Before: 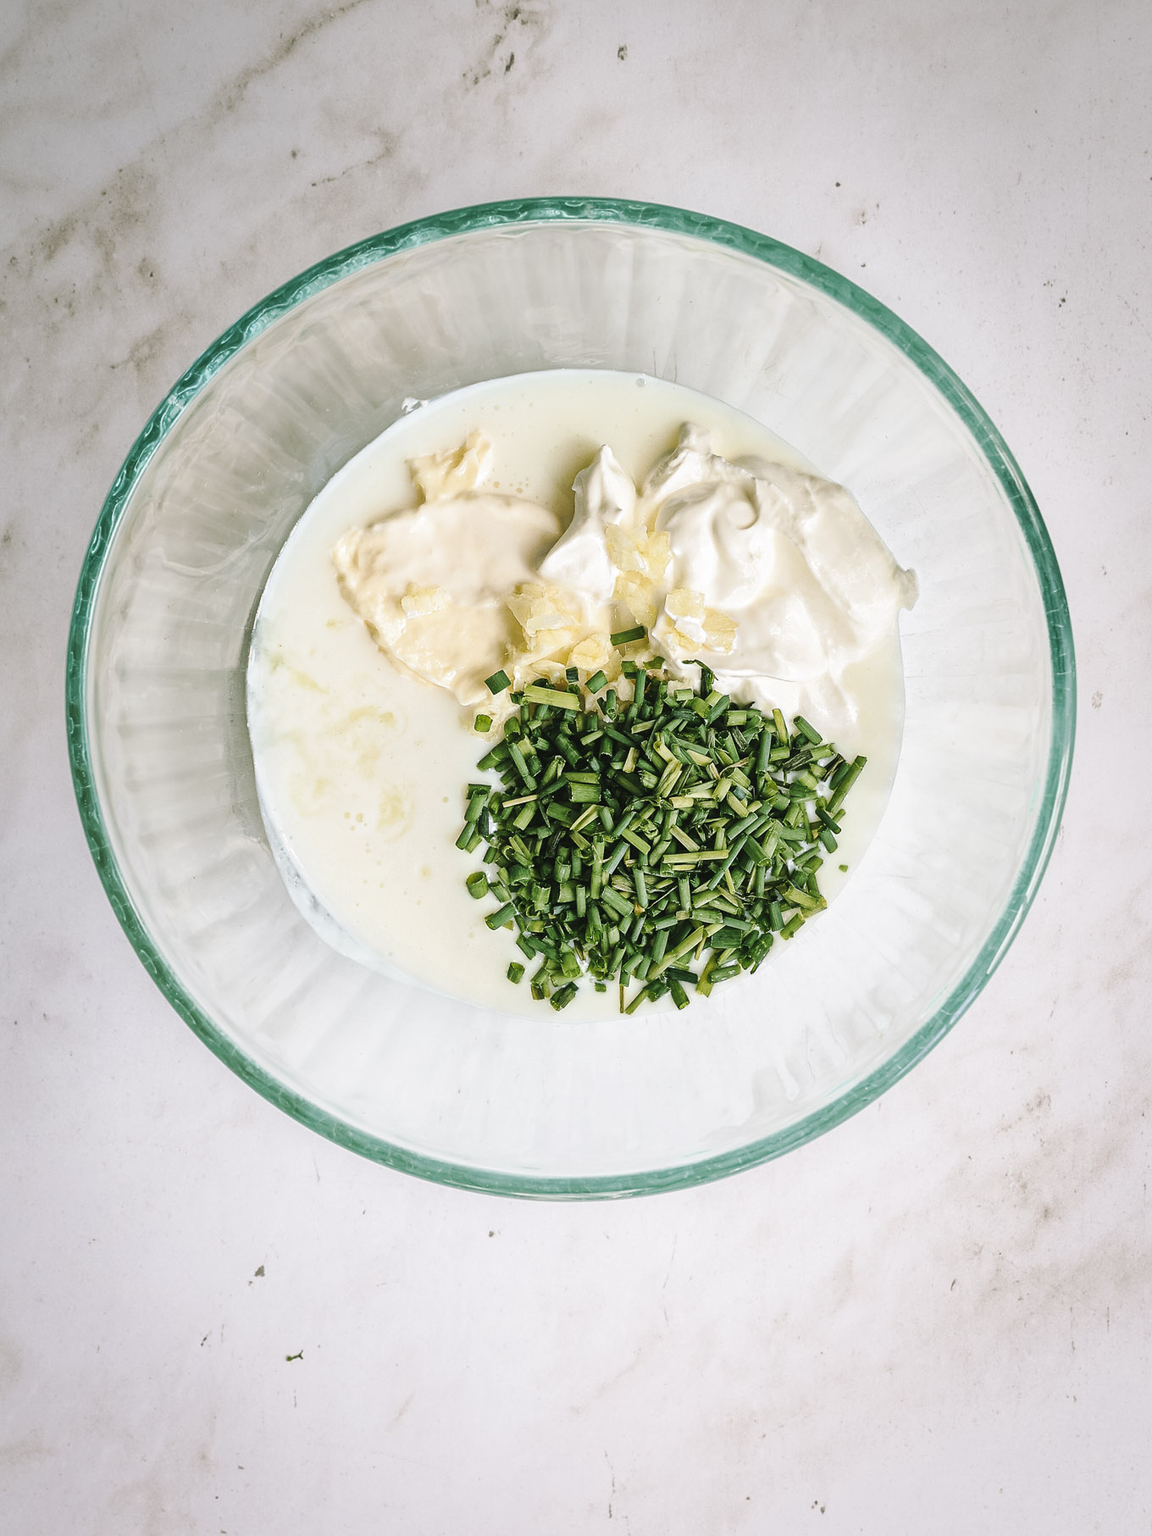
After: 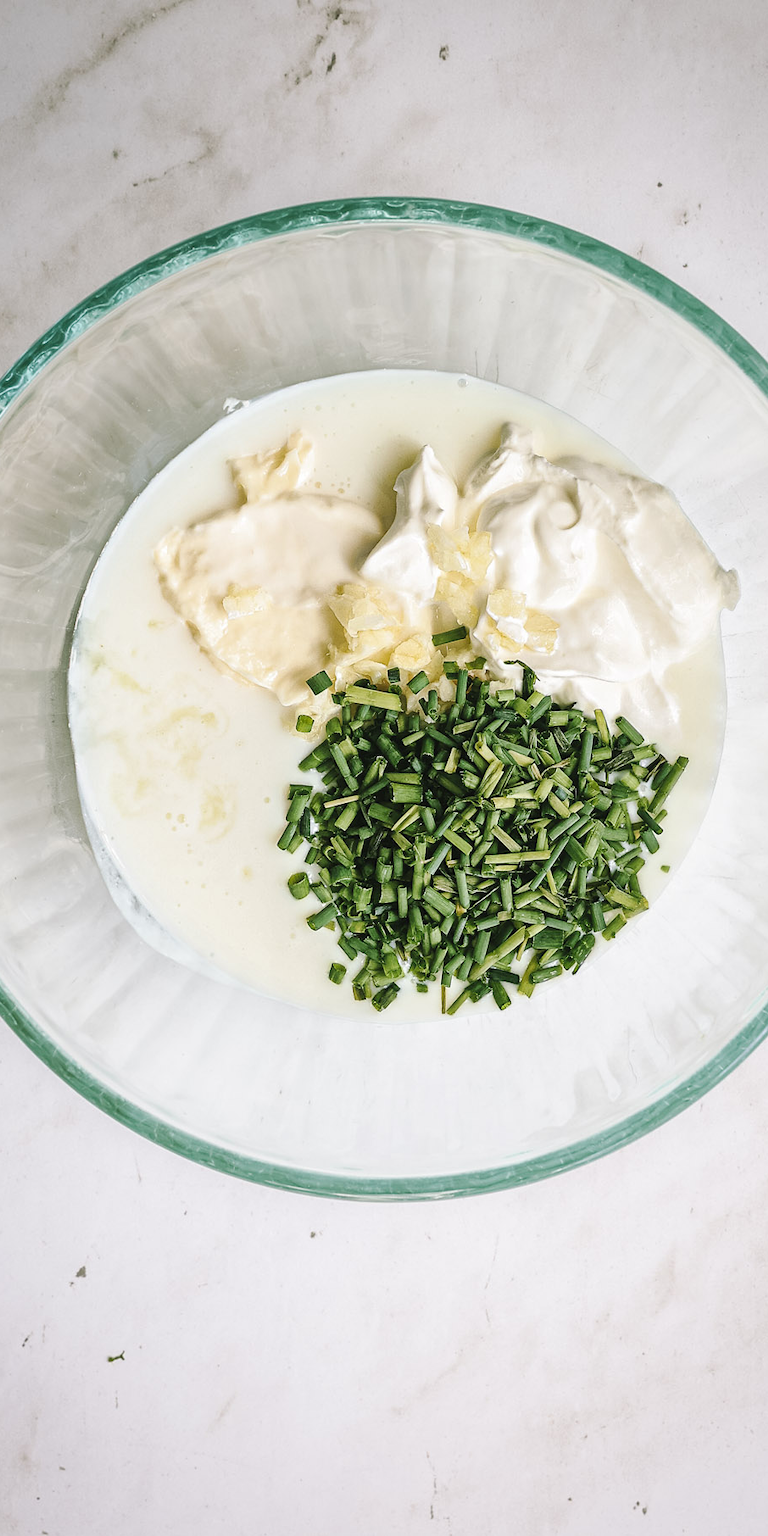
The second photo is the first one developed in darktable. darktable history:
crop and rotate: left 15.585%, right 17.707%
